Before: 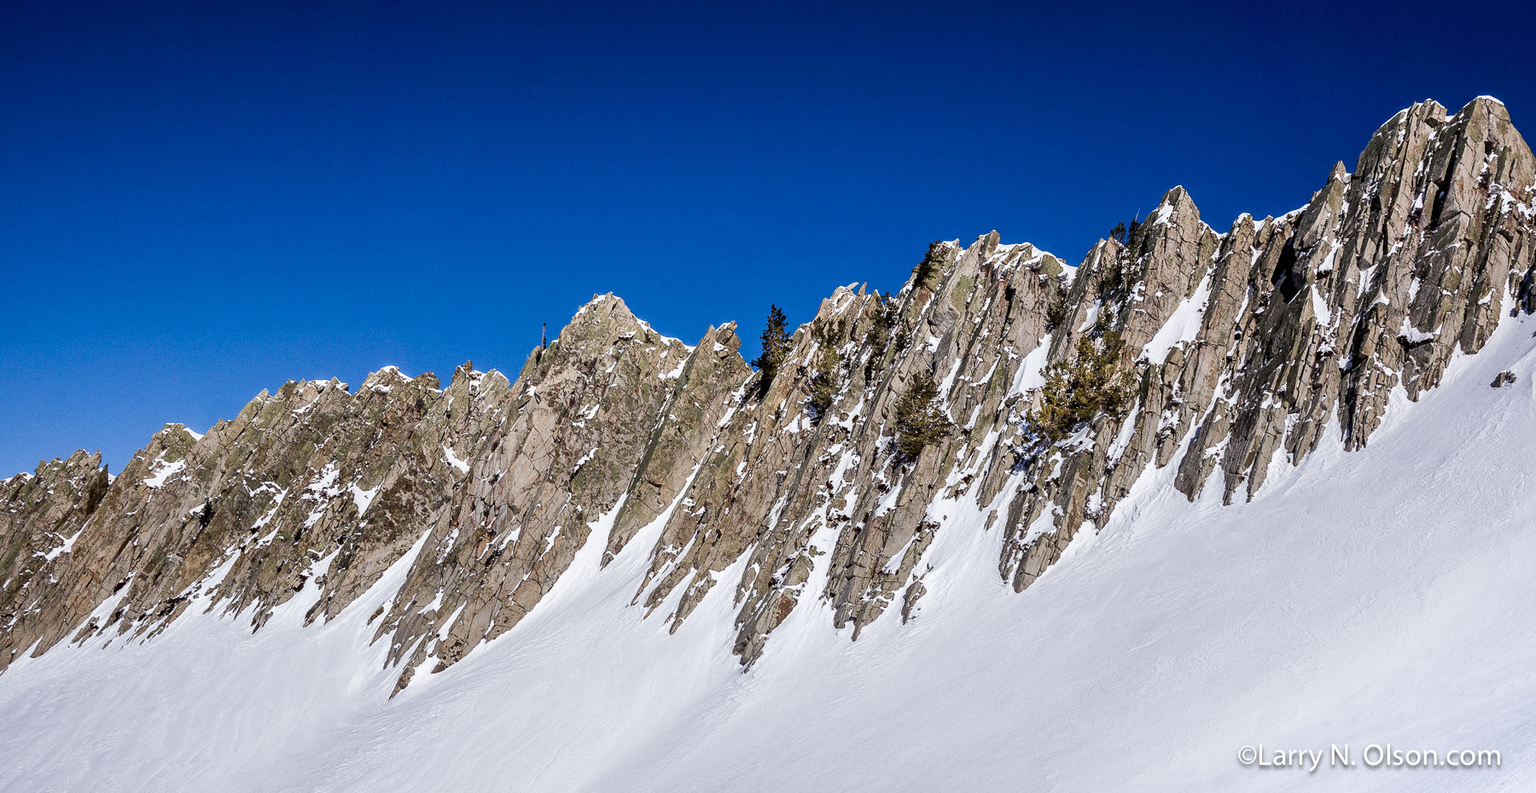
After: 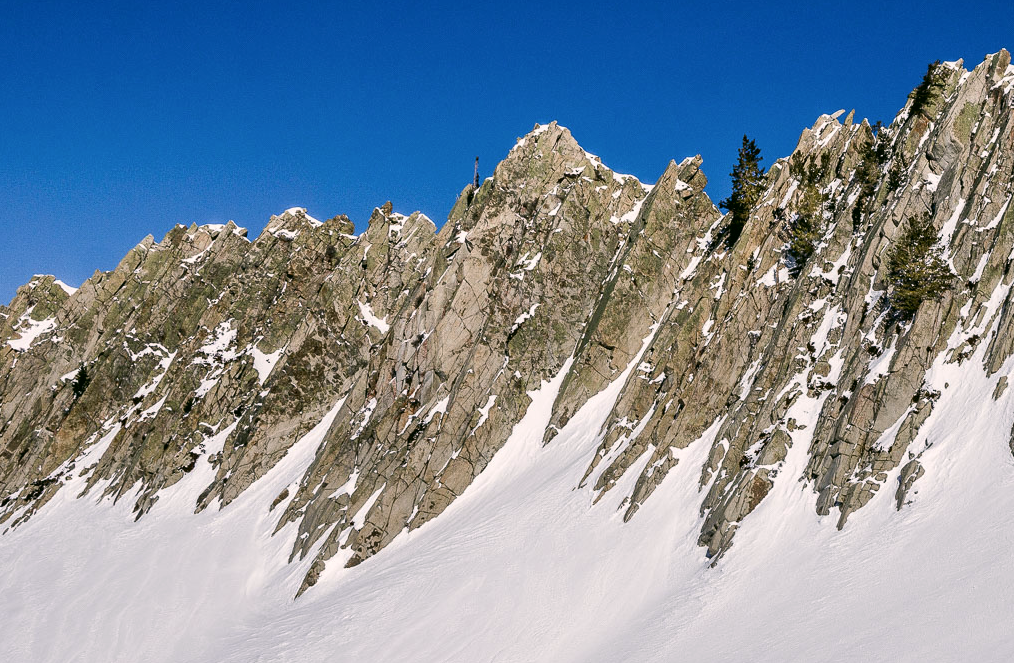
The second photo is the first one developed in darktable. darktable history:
crop: left 8.966%, top 23.852%, right 34.699%, bottom 4.703%
color correction: highlights a* 4.02, highlights b* 4.98, shadows a* -7.55, shadows b* 4.98
